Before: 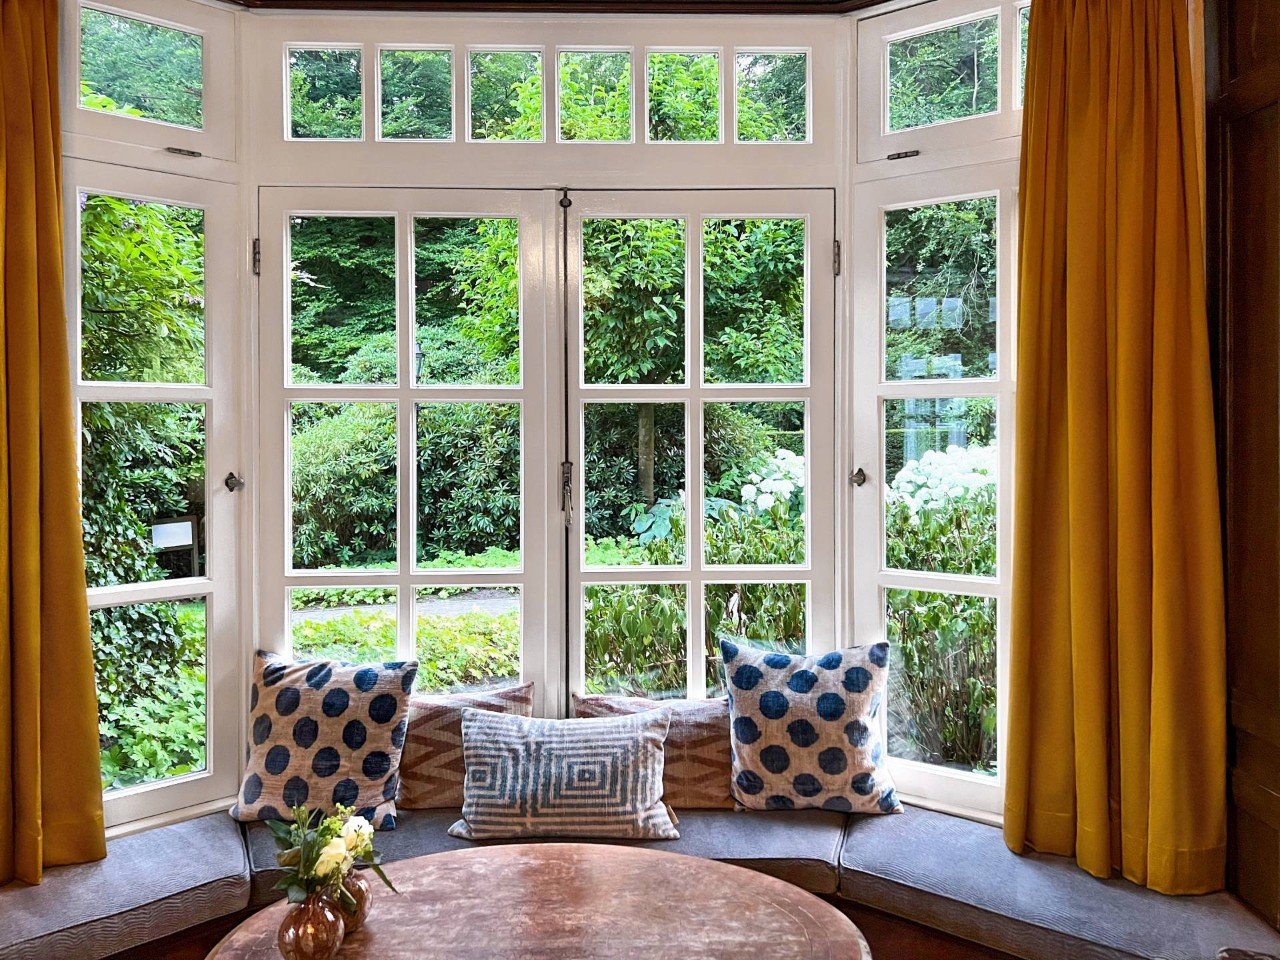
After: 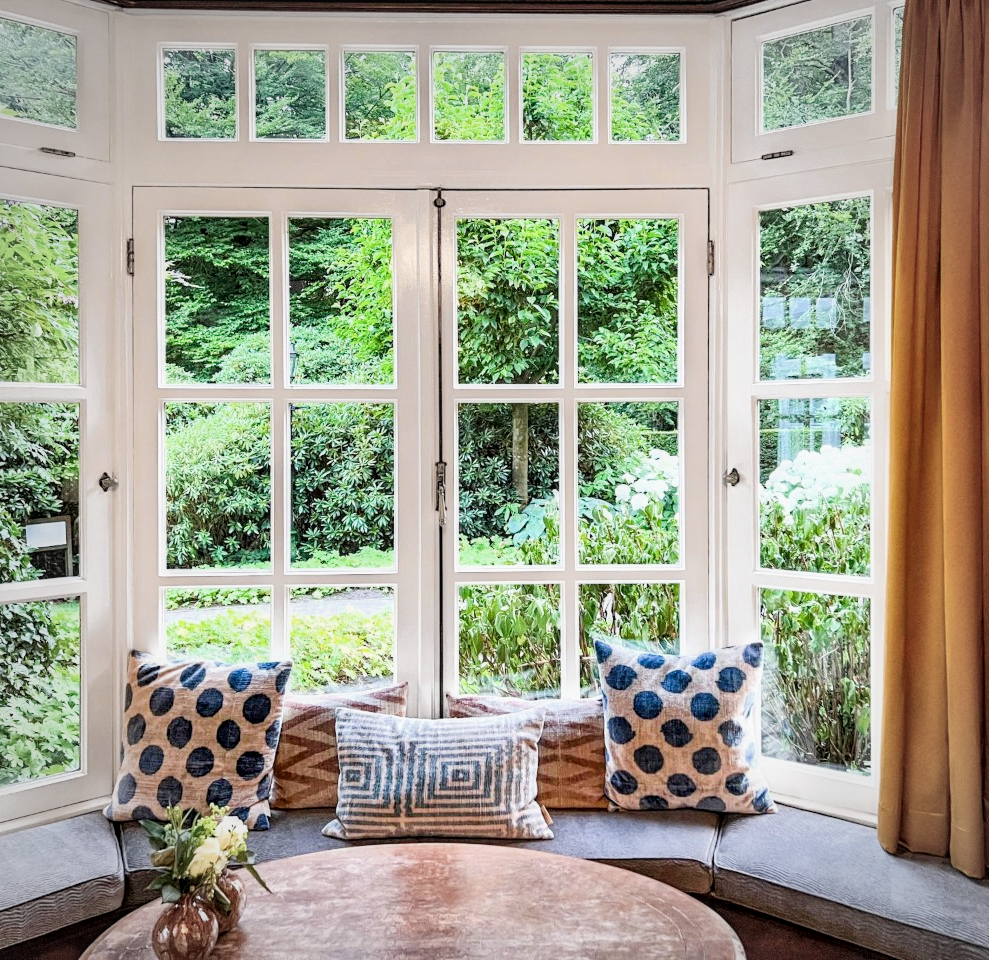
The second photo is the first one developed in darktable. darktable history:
local contrast: detail 130%
tone equalizer: on, module defaults
crop: left 9.88%, right 12.796%
filmic rgb: black relative exposure -7.65 EV, white relative exposure 4.56 EV, hardness 3.61
vignetting: fall-off start 71.84%, brightness -0.292
sharpen: radius 2.924, amount 0.852, threshold 47.08
exposure: black level correction 0, exposure 1.104 EV, compensate highlight preservation false
